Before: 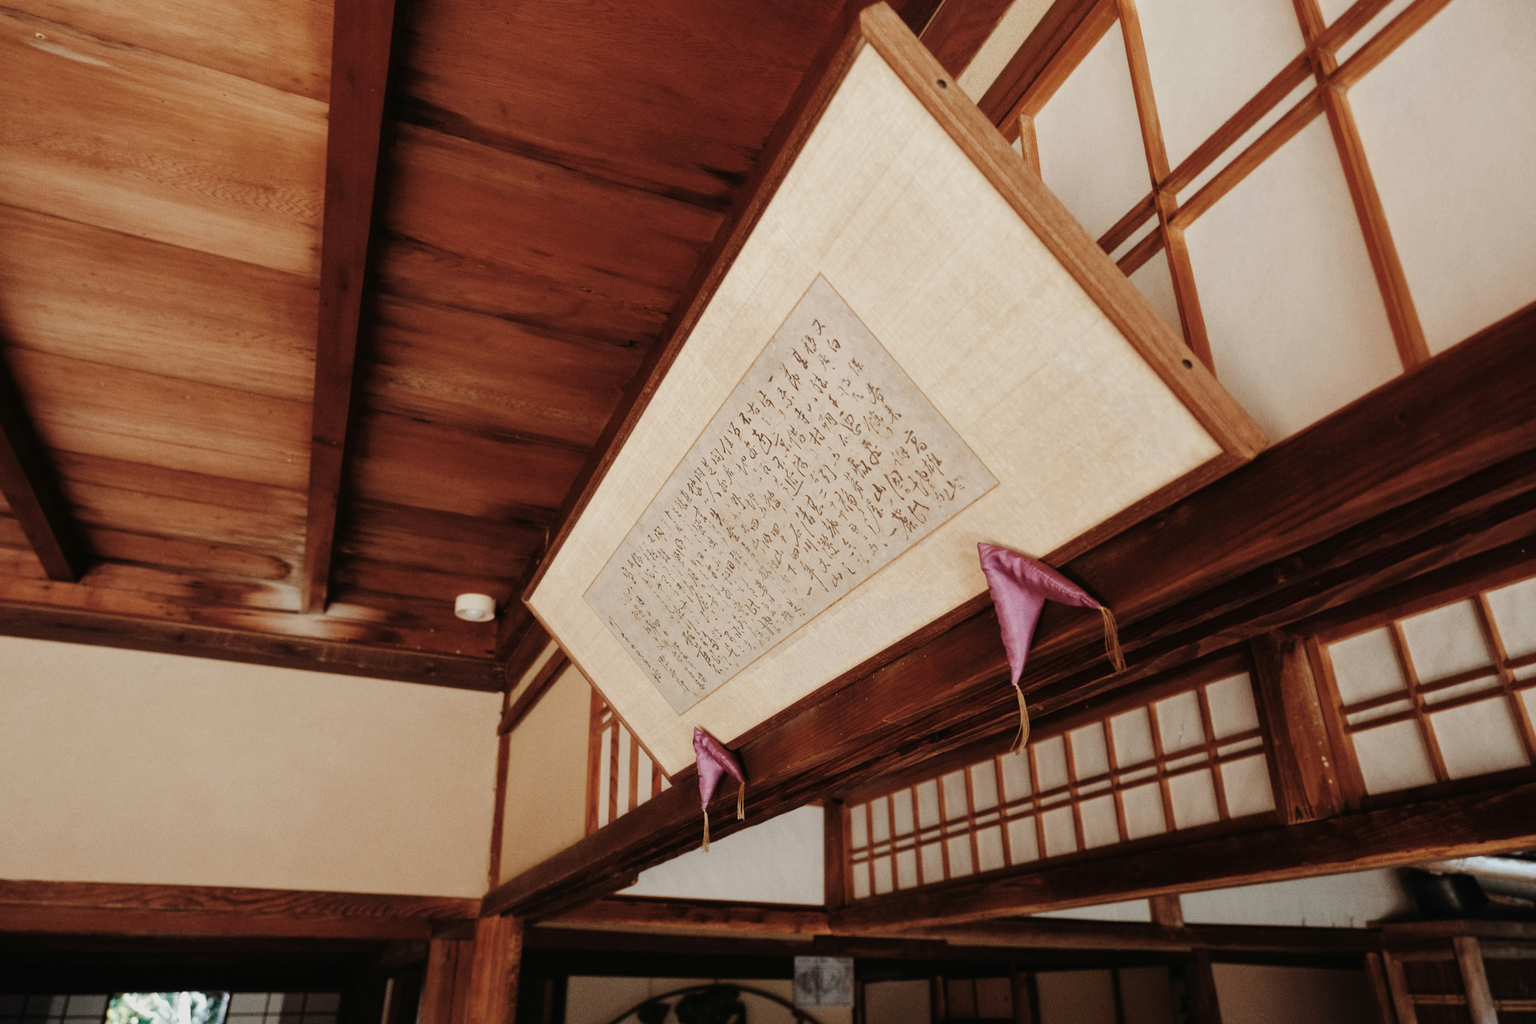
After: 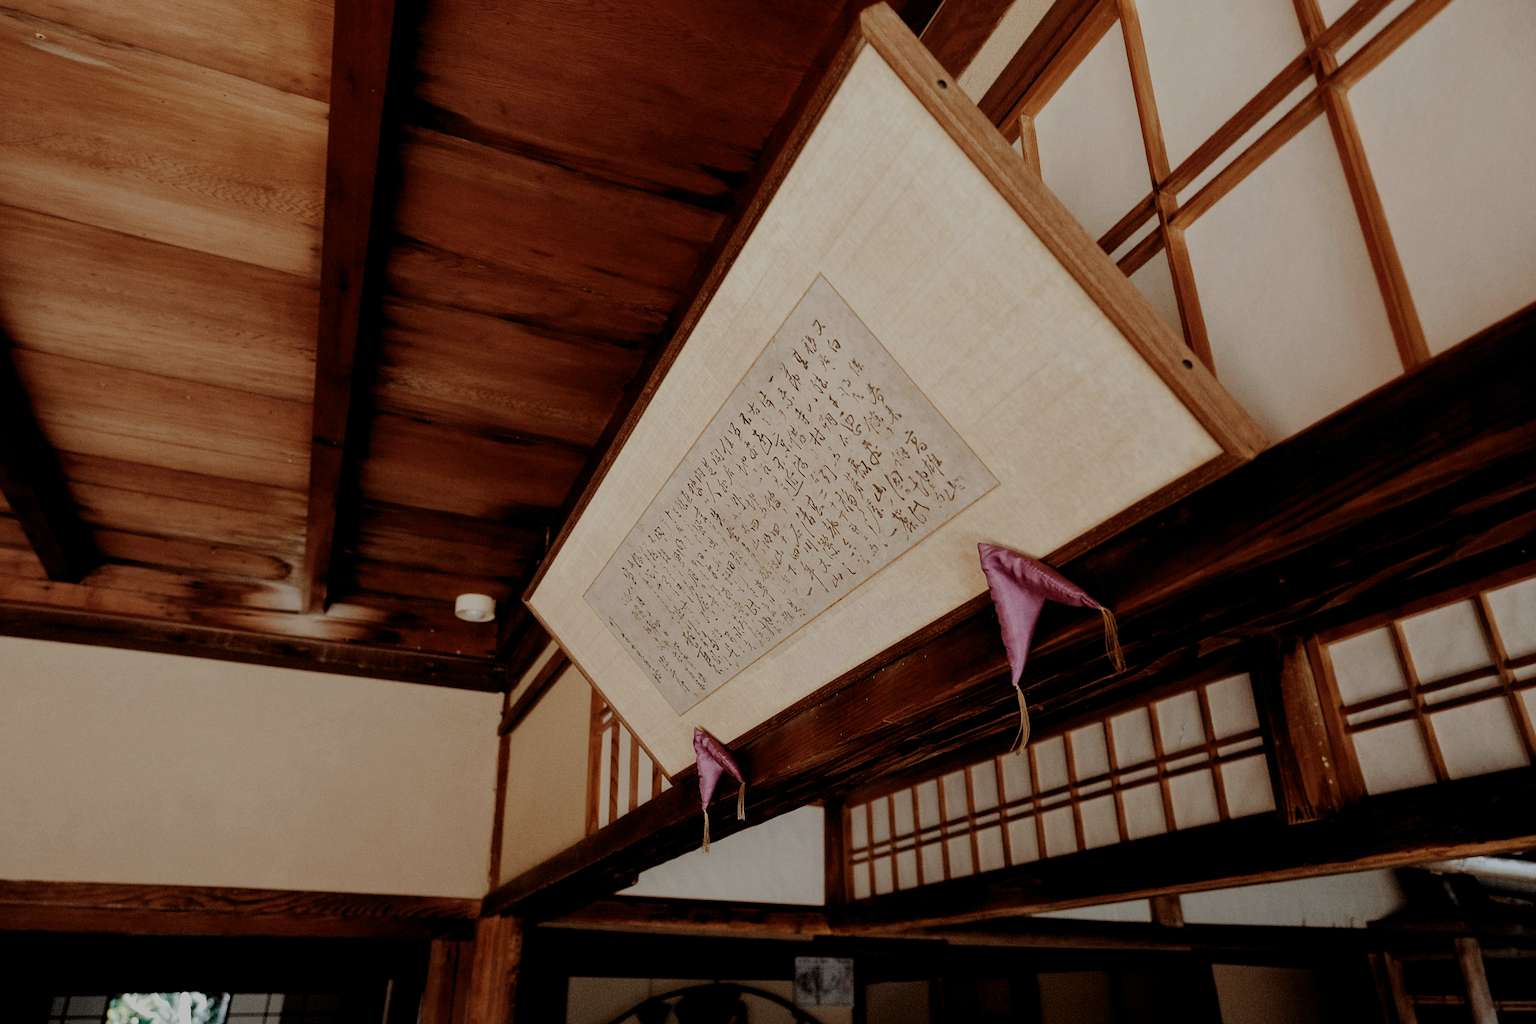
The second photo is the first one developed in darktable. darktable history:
sharpen: on, module defaults
filmic rgb: middle gray luminance 18.23%, black relative exposure -11.48 EV, white relative exposure 2.53 EV, target black luminance 0%, hardness 8.42, latitude 98.48%, contrast 1.084, shadows ↔ highlights balance 0.562%
exposure: black level correction 0.009, exposure -0.627 EV, compensate highlight preservation false
